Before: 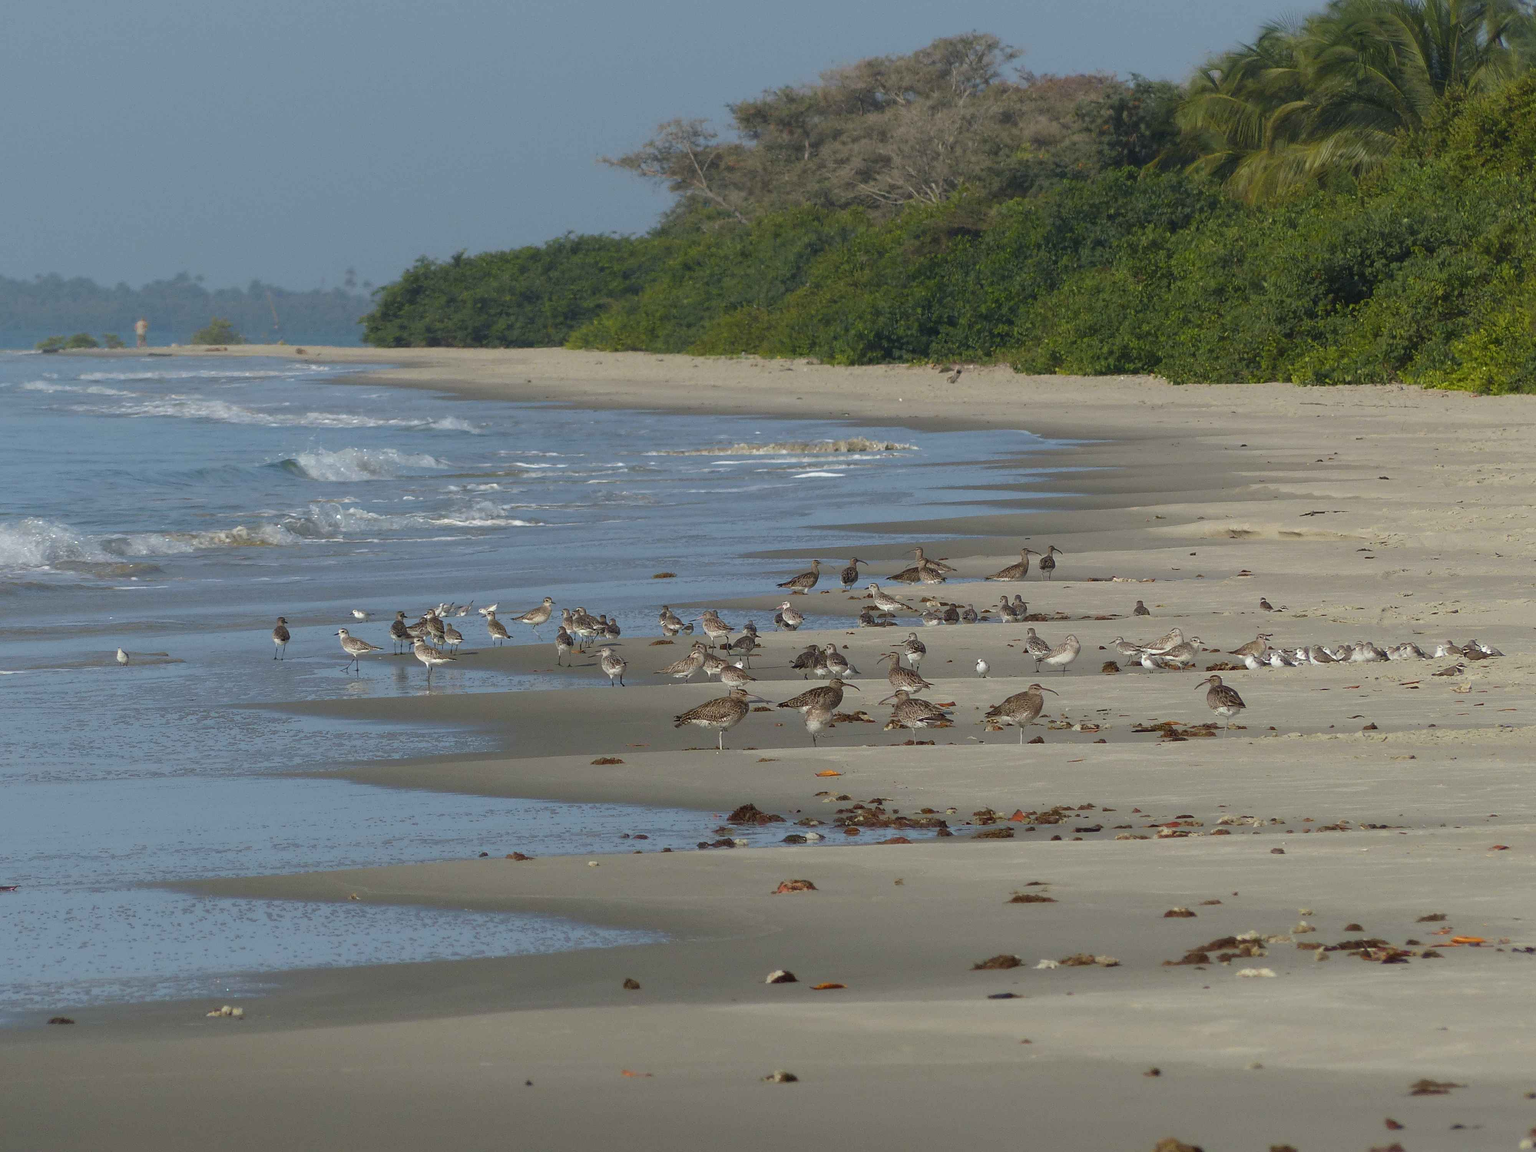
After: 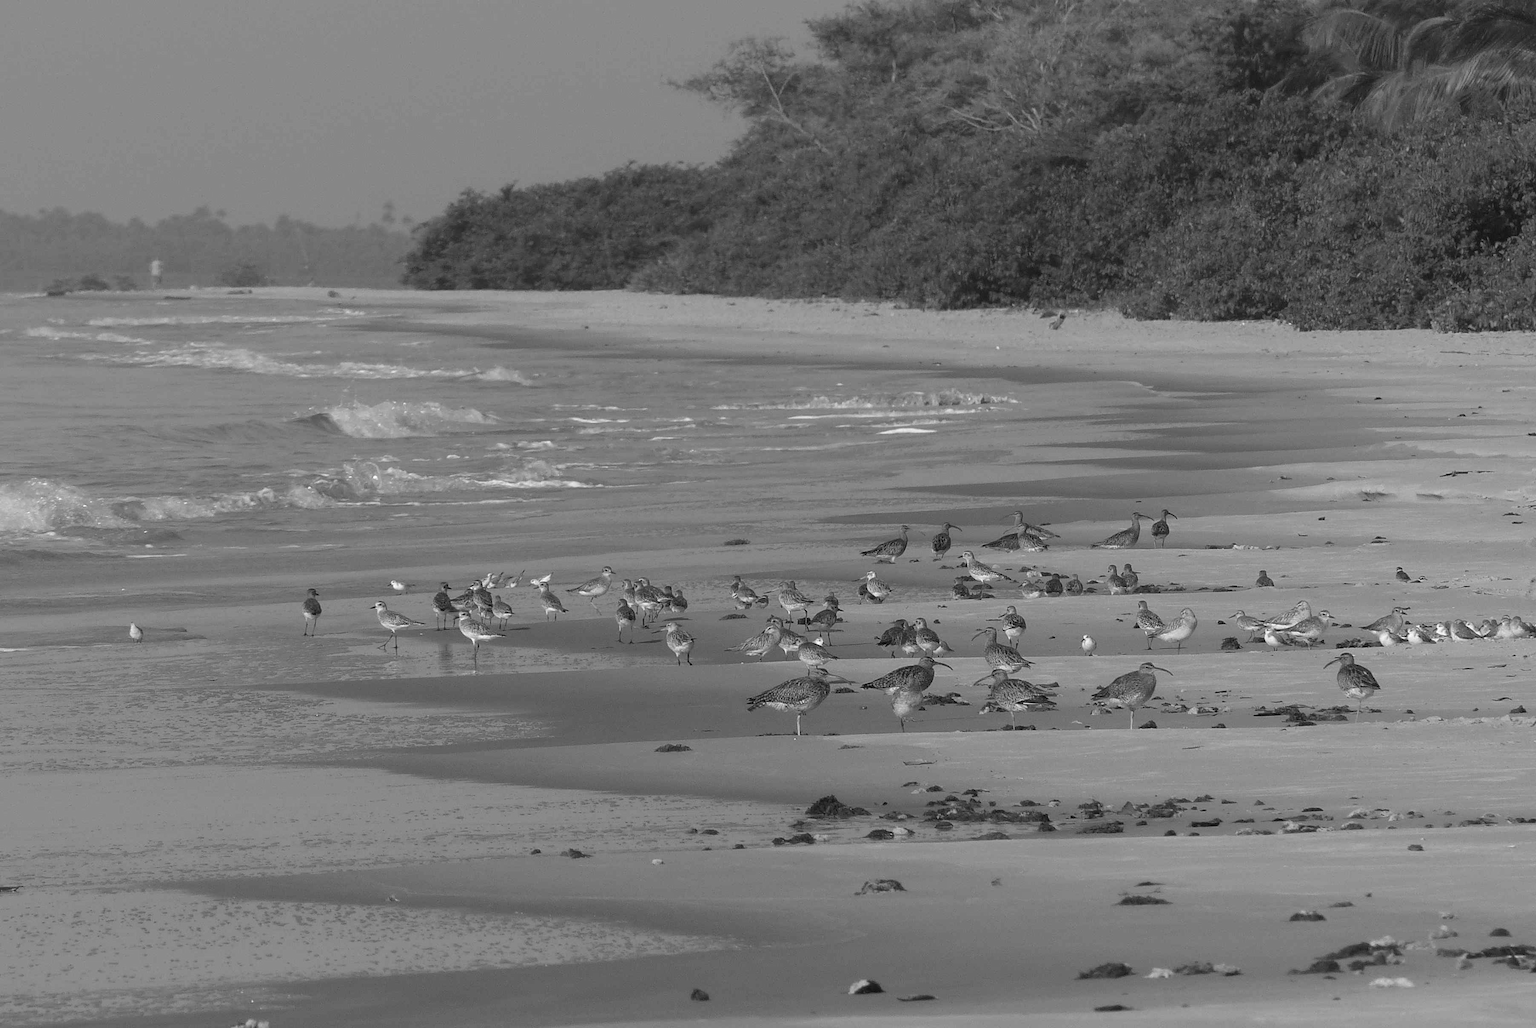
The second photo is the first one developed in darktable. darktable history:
monochrome: size 3.1
crop: top 7.49%, right 9.717%, bottom 11.943%
